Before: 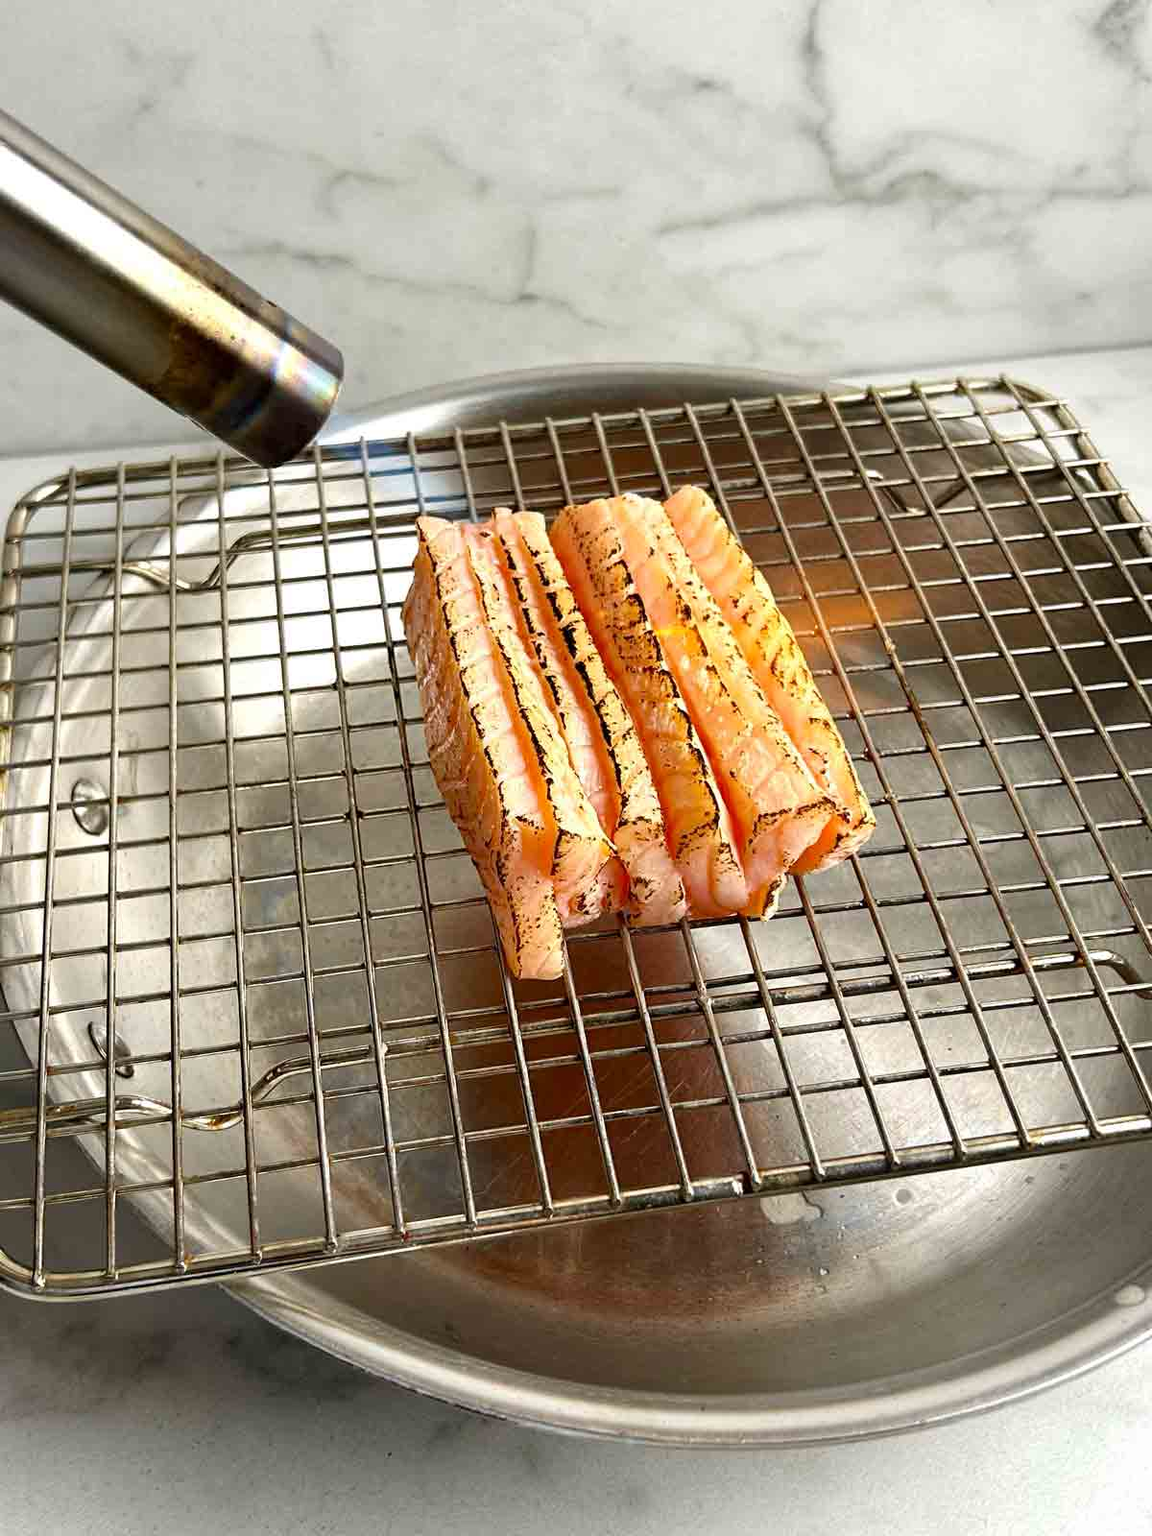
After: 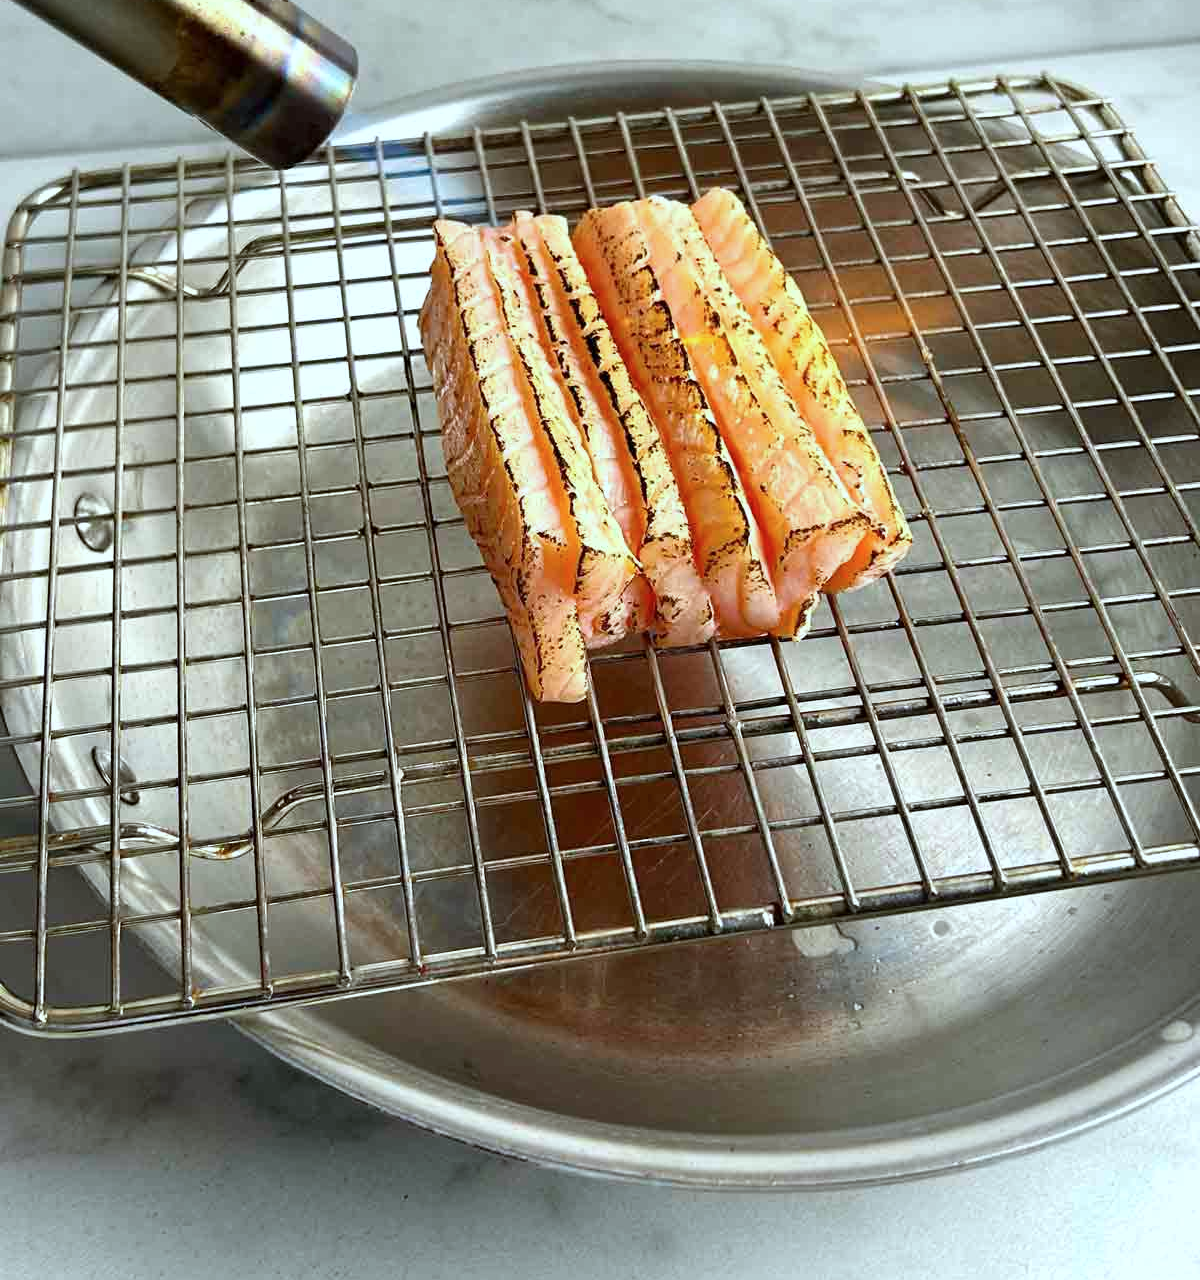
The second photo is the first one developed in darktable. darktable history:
crop and rotate: top 19.998%
color calibration: illuminant Planckian (black body), x 0.368, y 0.361, temperature 4275.92 K
